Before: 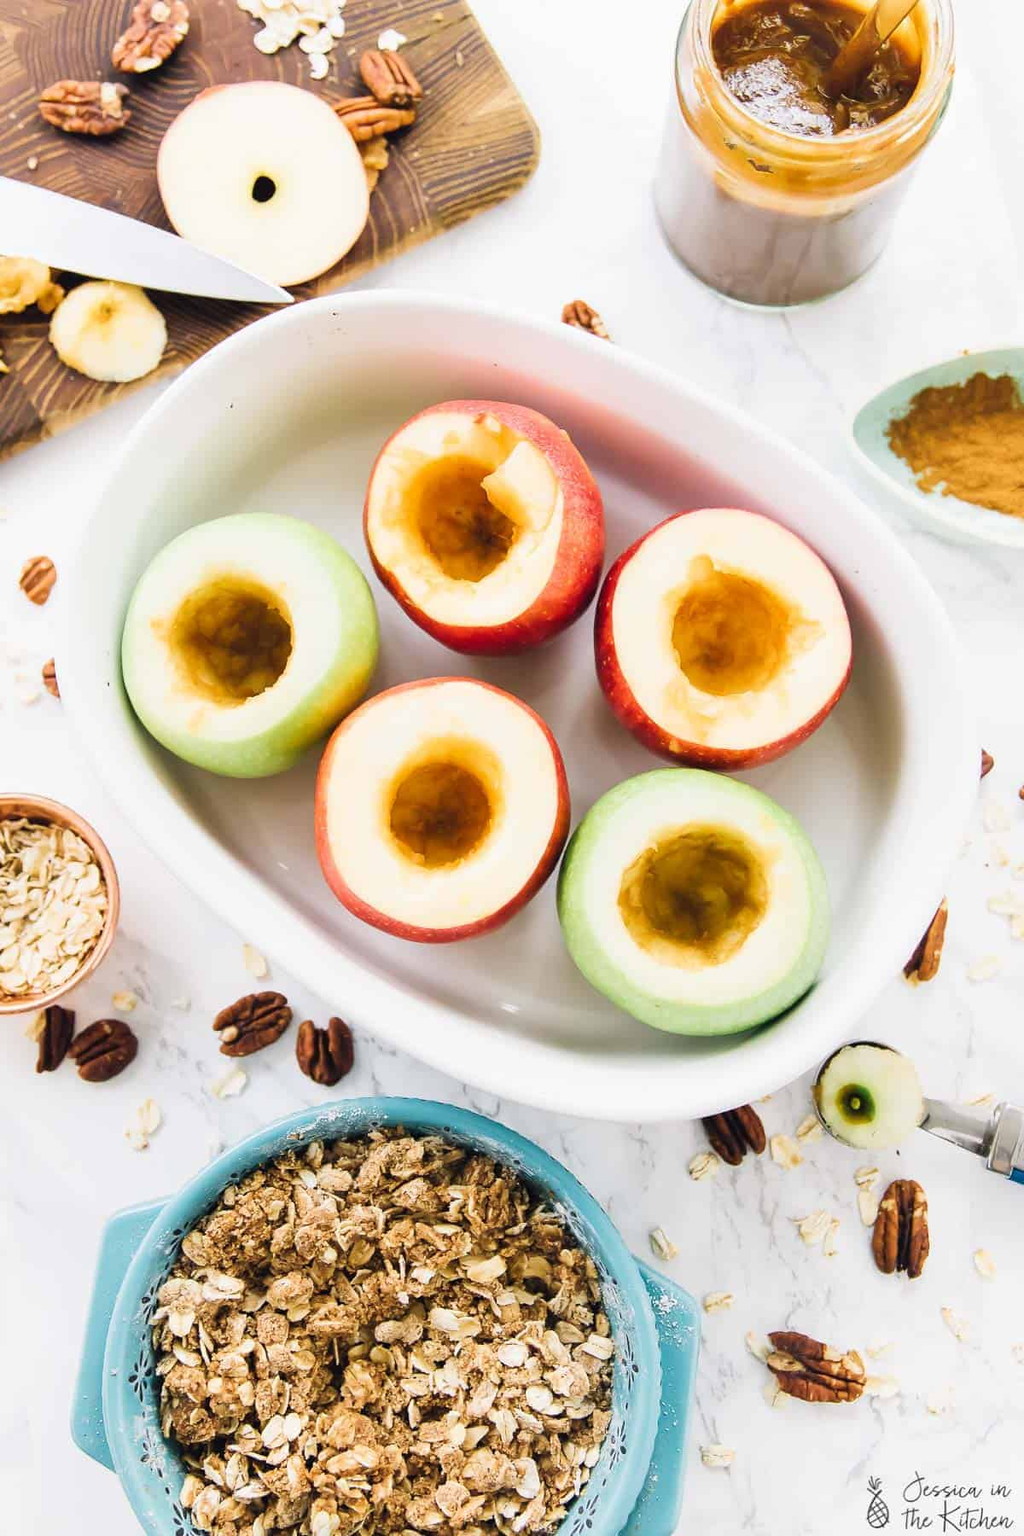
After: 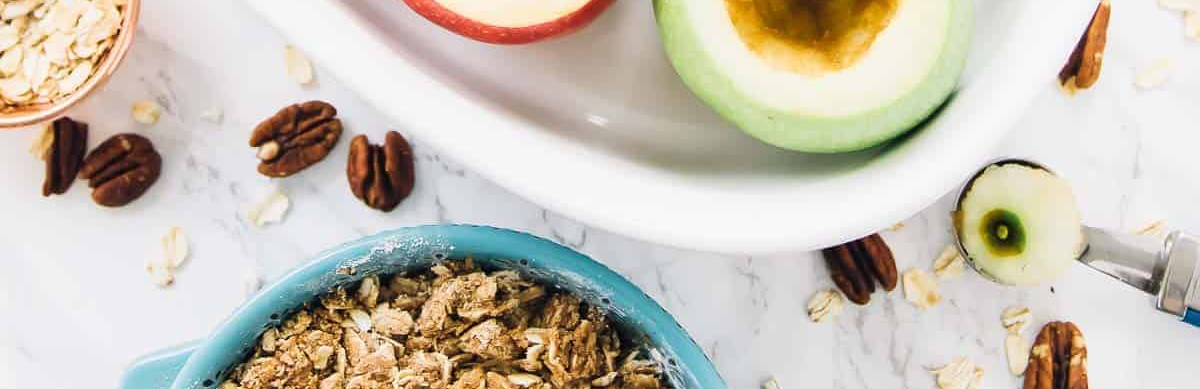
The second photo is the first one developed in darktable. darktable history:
crop and rotate: top 58.969%, bottom 19.37%
